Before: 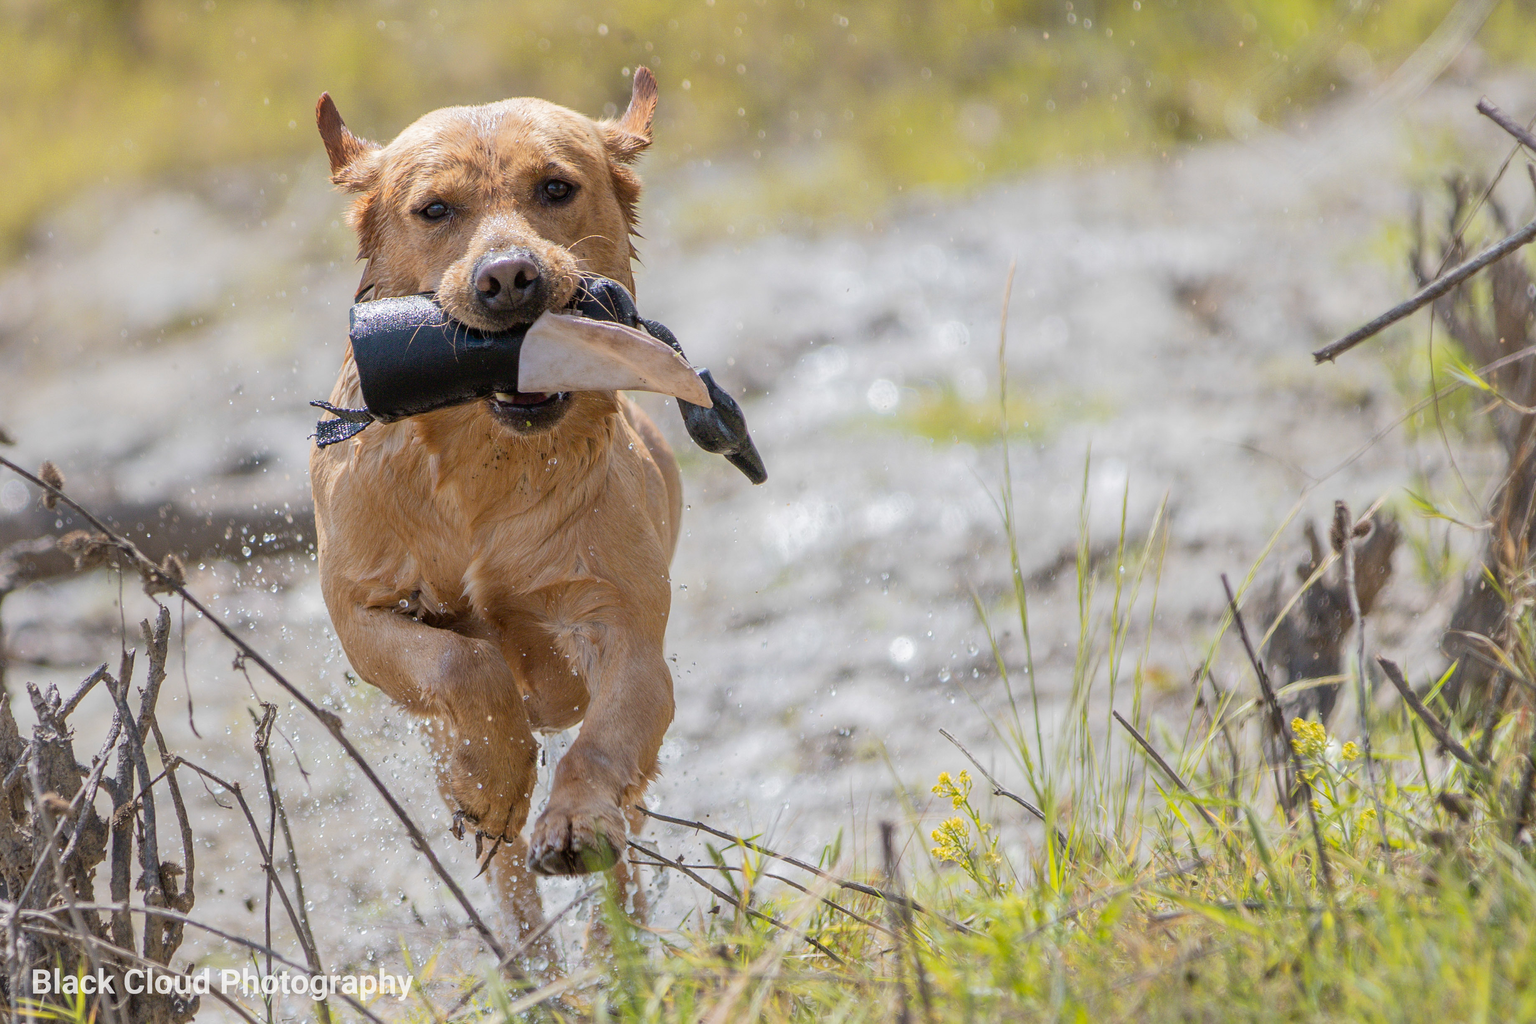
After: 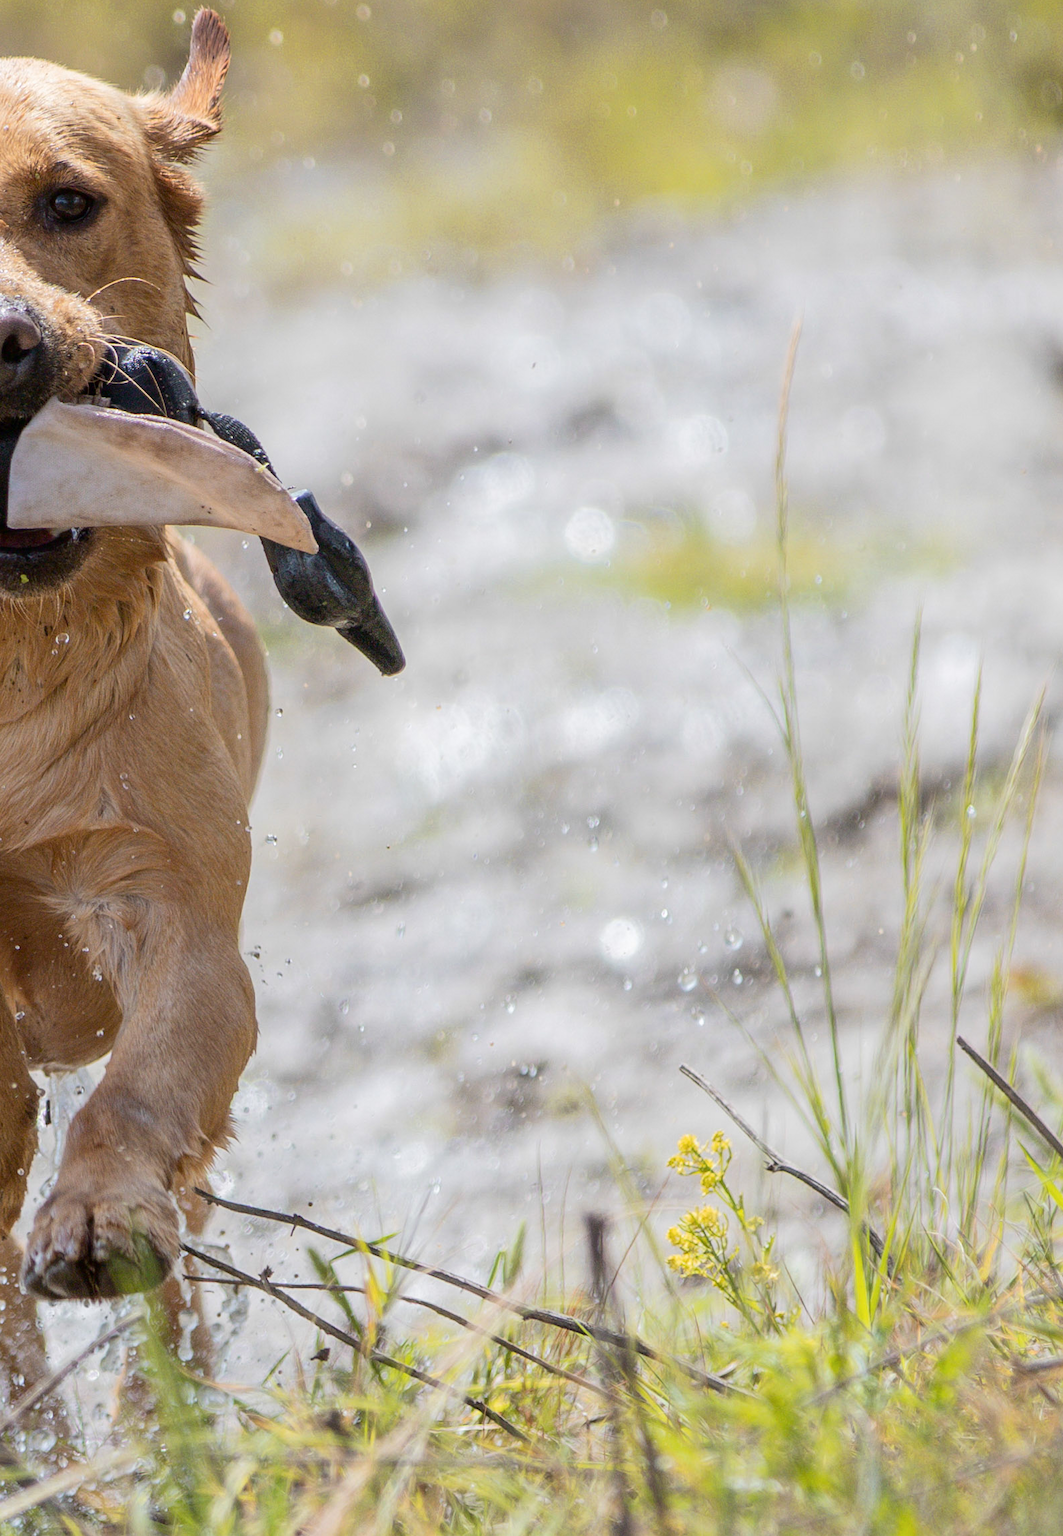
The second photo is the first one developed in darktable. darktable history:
contrast brightness saturation: contrast 0.14
crop: left 33.452%, top 6.025%, right 23.155%
